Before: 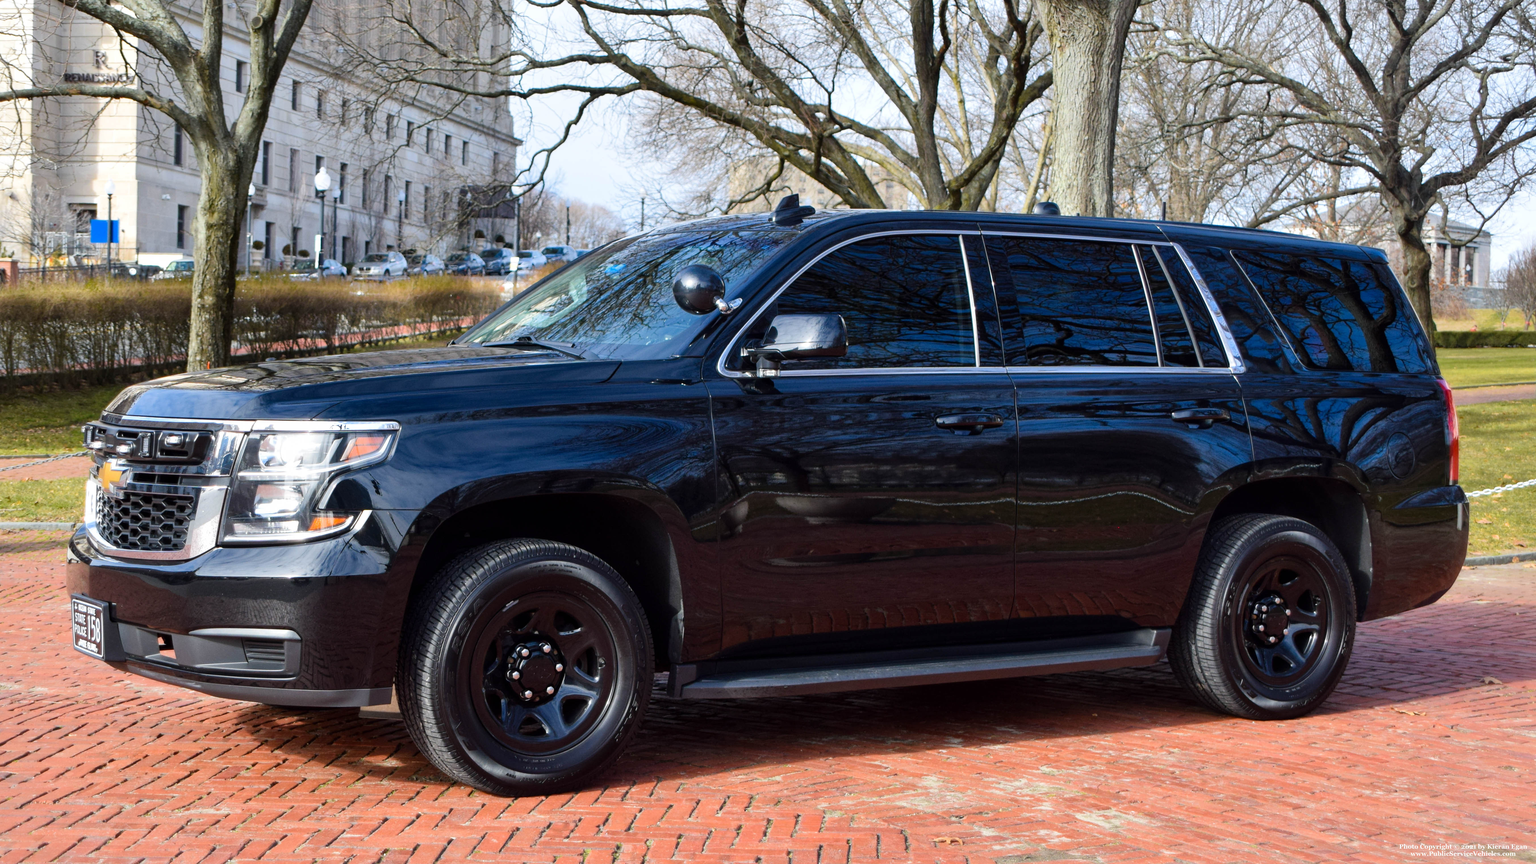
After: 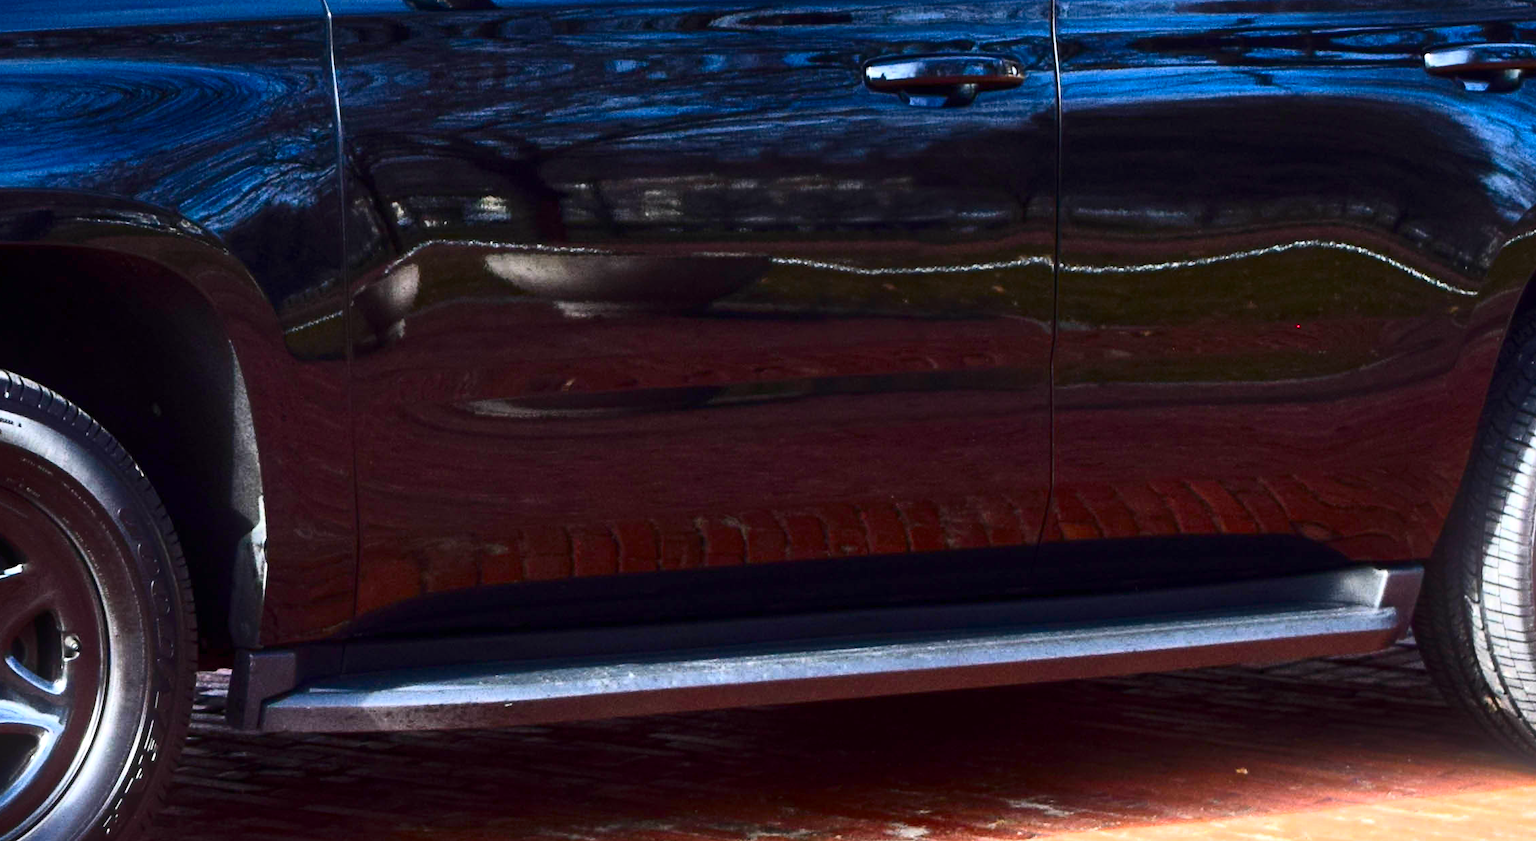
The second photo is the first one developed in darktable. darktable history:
crop: left 37.221%, top 45.169%, right 20.63%, bottom 13.777%
contrast brightness saturation: contrast 0.4, brightness 0.1, saturation 0.21
exposure: exposure 1.223 EV, compensate highlight preservation false
bloom: size 13.65%, threshold 98.39%, strength 4.82%
